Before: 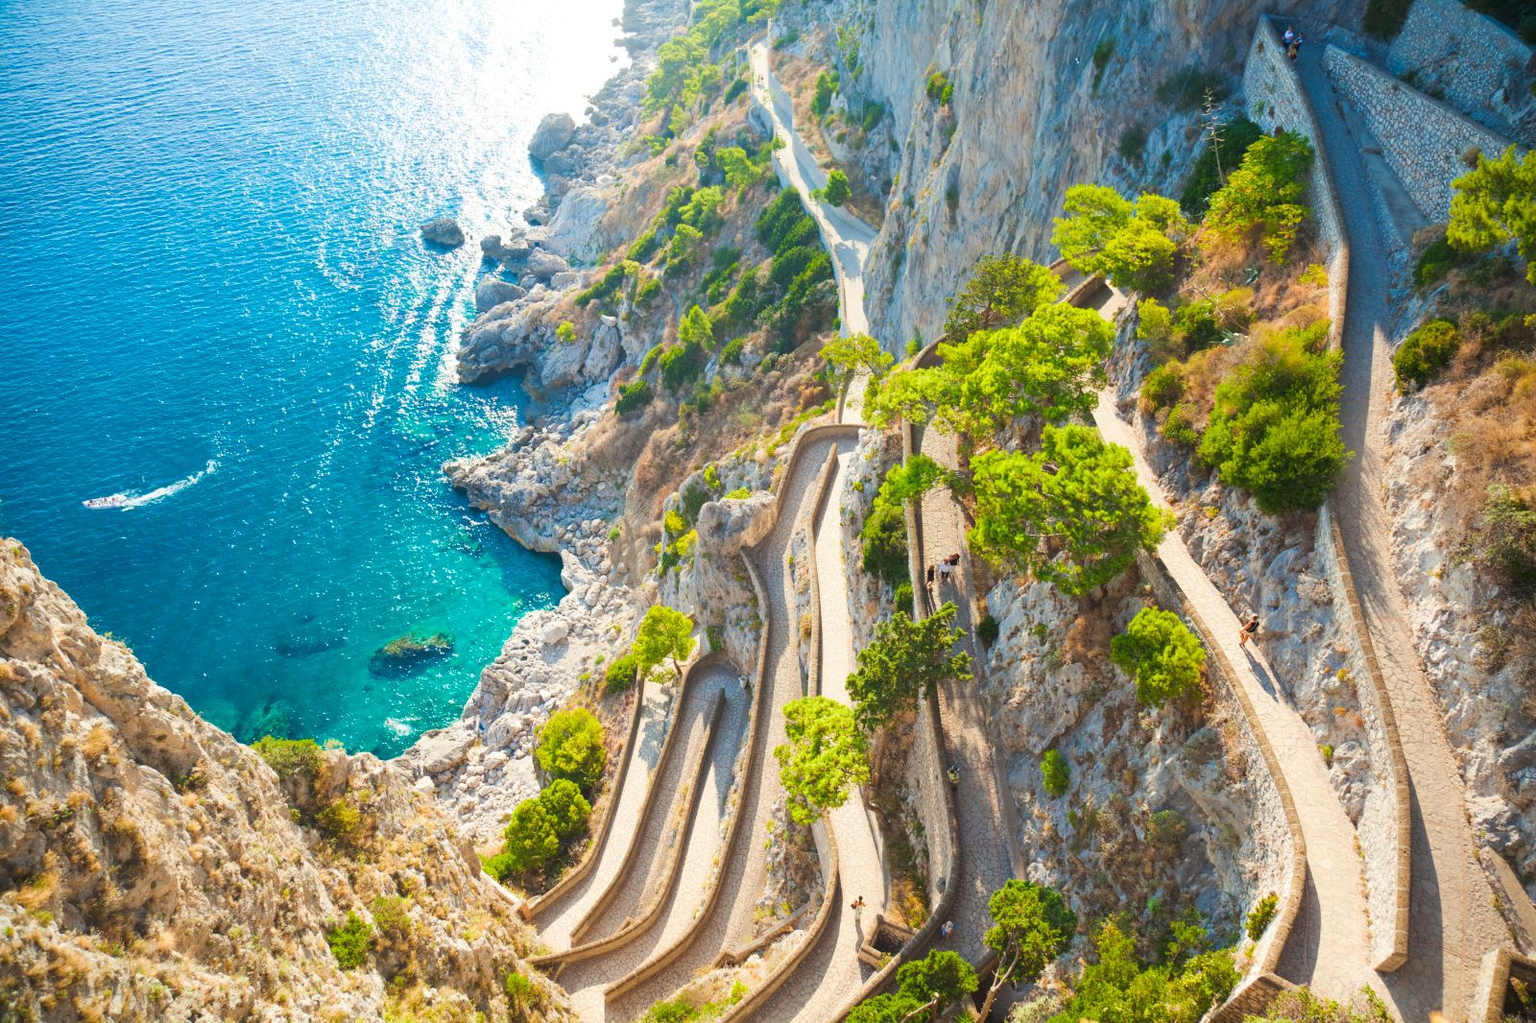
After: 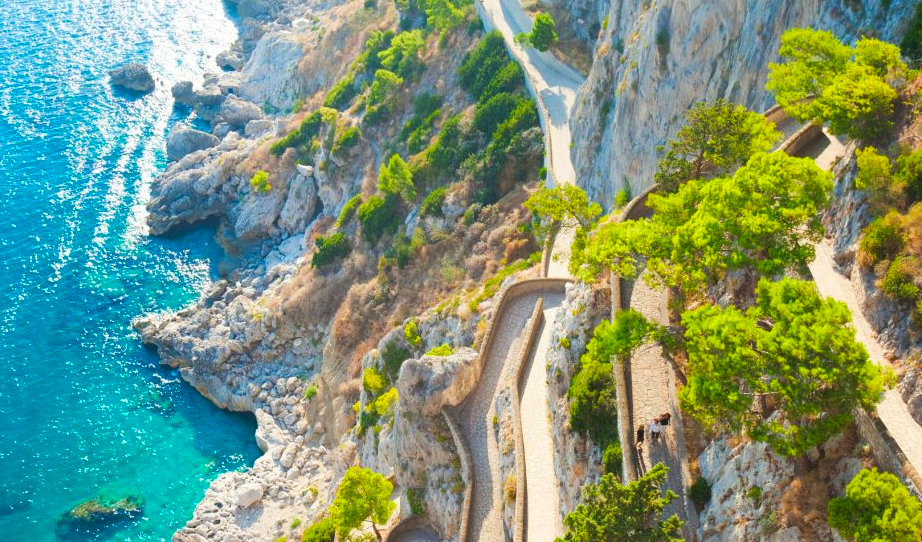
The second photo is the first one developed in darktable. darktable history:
color correction: highlights b* 0.018, saturation 1.11
crop: left 20.602%, top 15.422%, right 21.773%, bottom 33.661%
